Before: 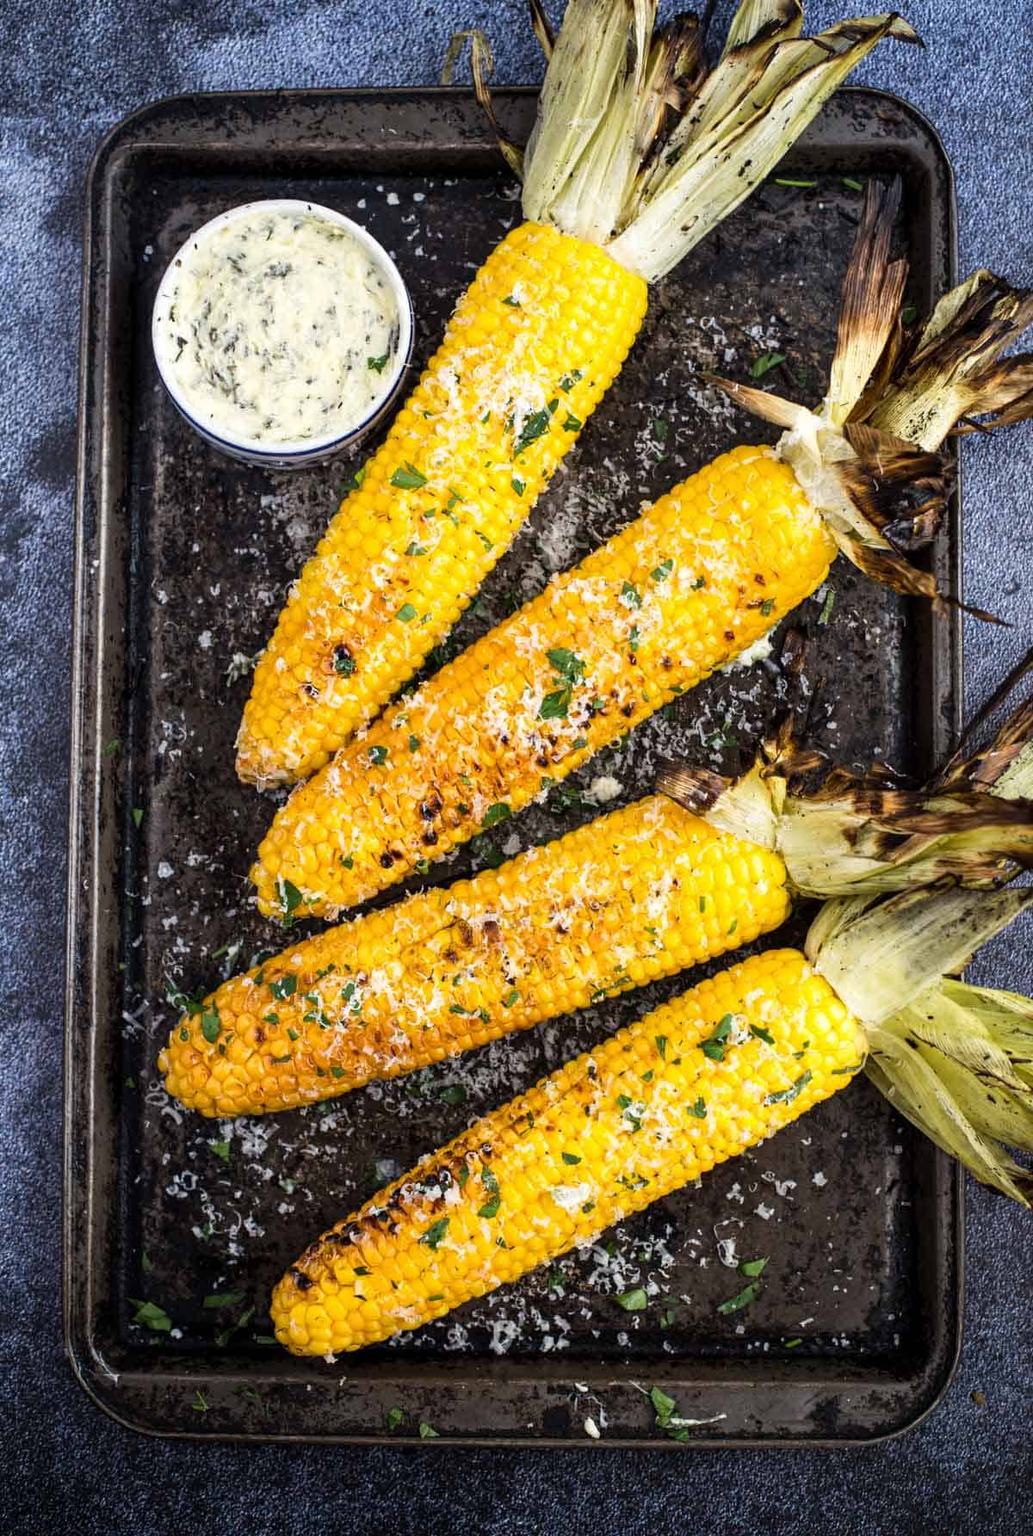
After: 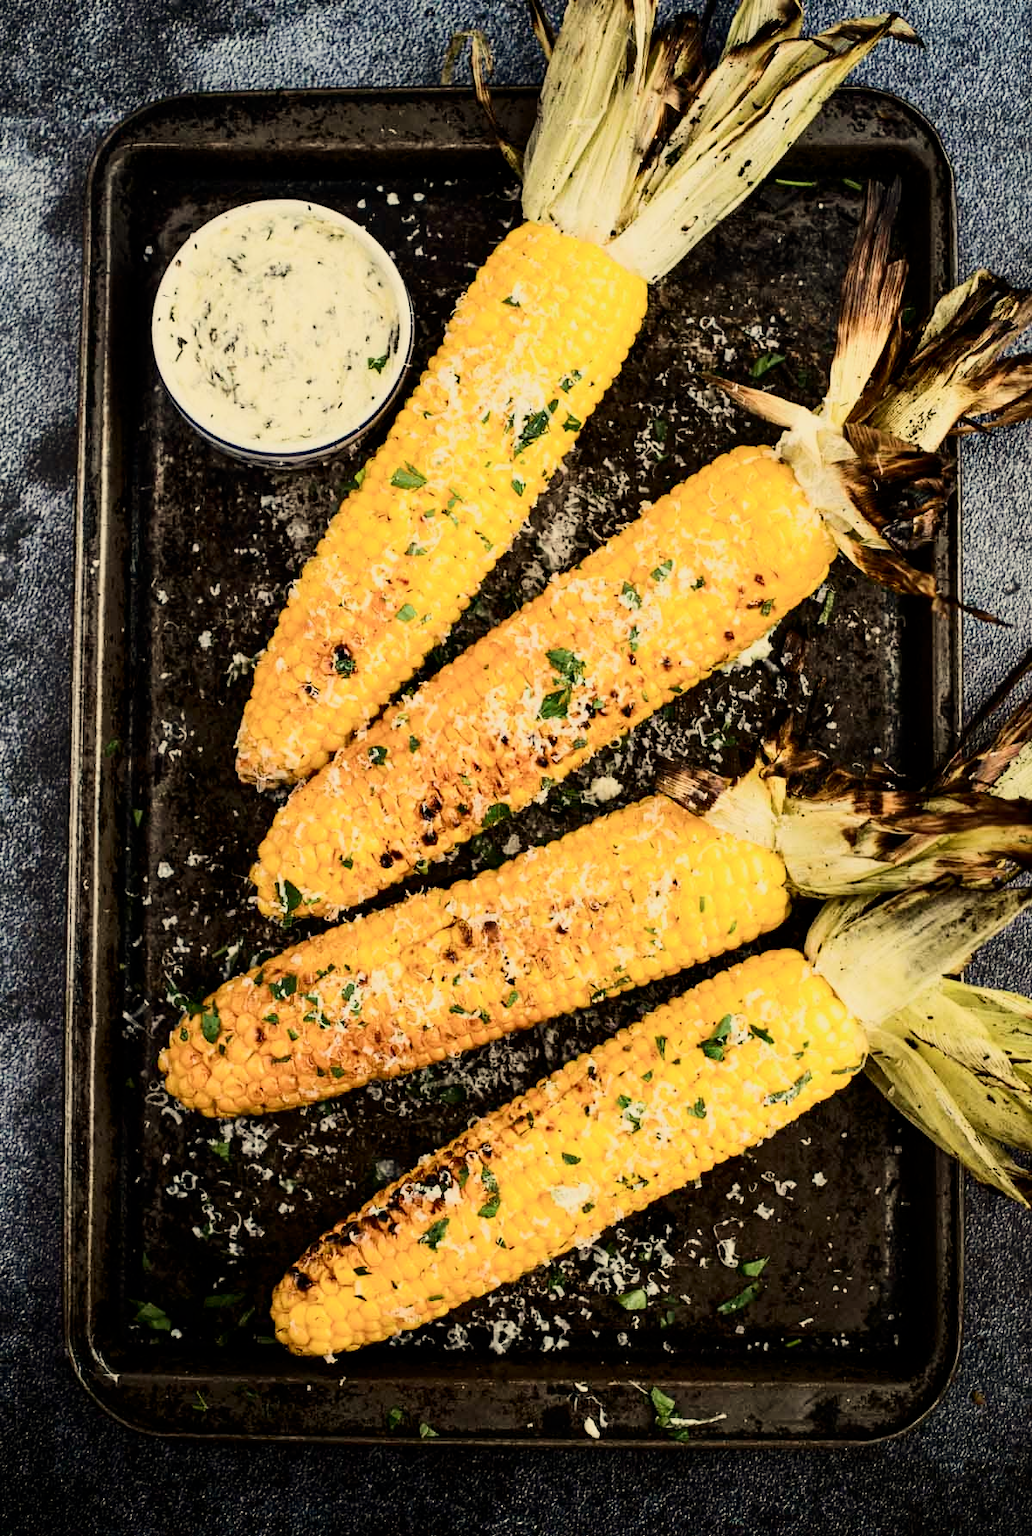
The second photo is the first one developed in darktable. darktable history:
contrast brightness saturation: contrast 0.28
tone equalizer: on, module defaults
filmic rgb: black relative exposure -7.65 EV, white relative exposure 4.56 EV, hardness 3.61
white balance: red 1.08, blue 0.791
